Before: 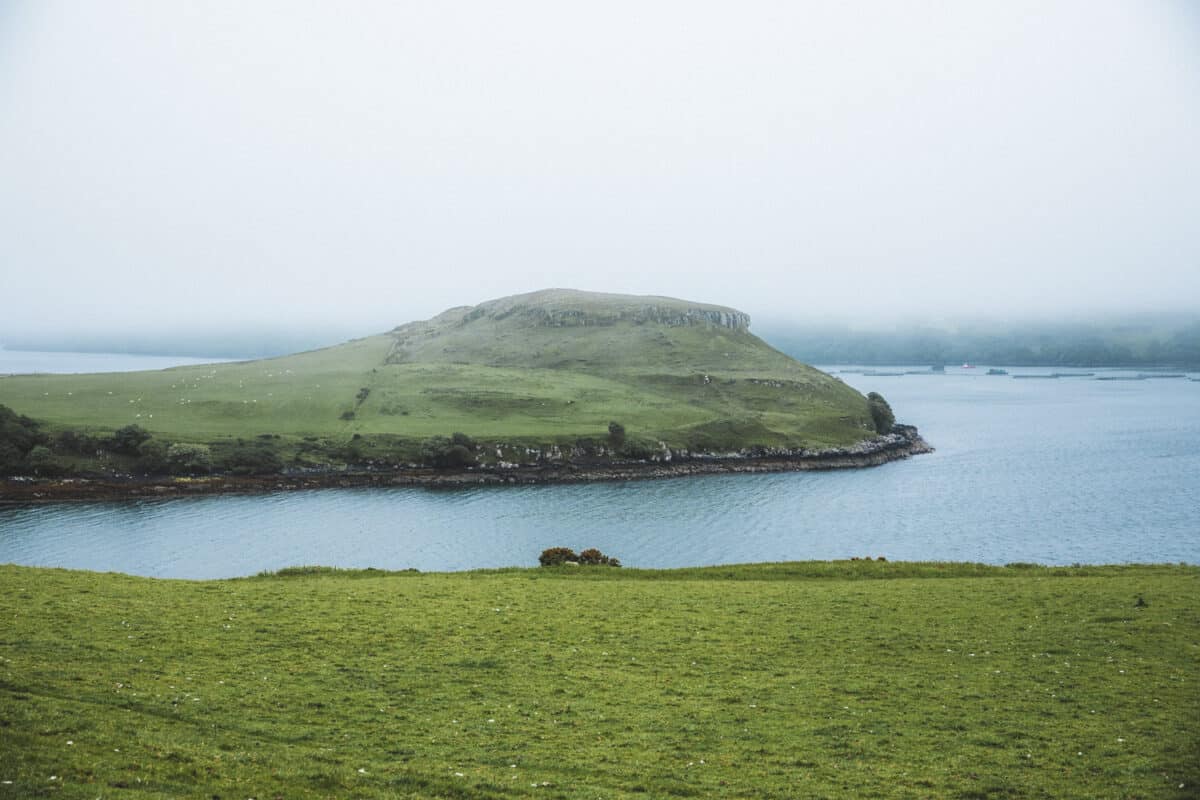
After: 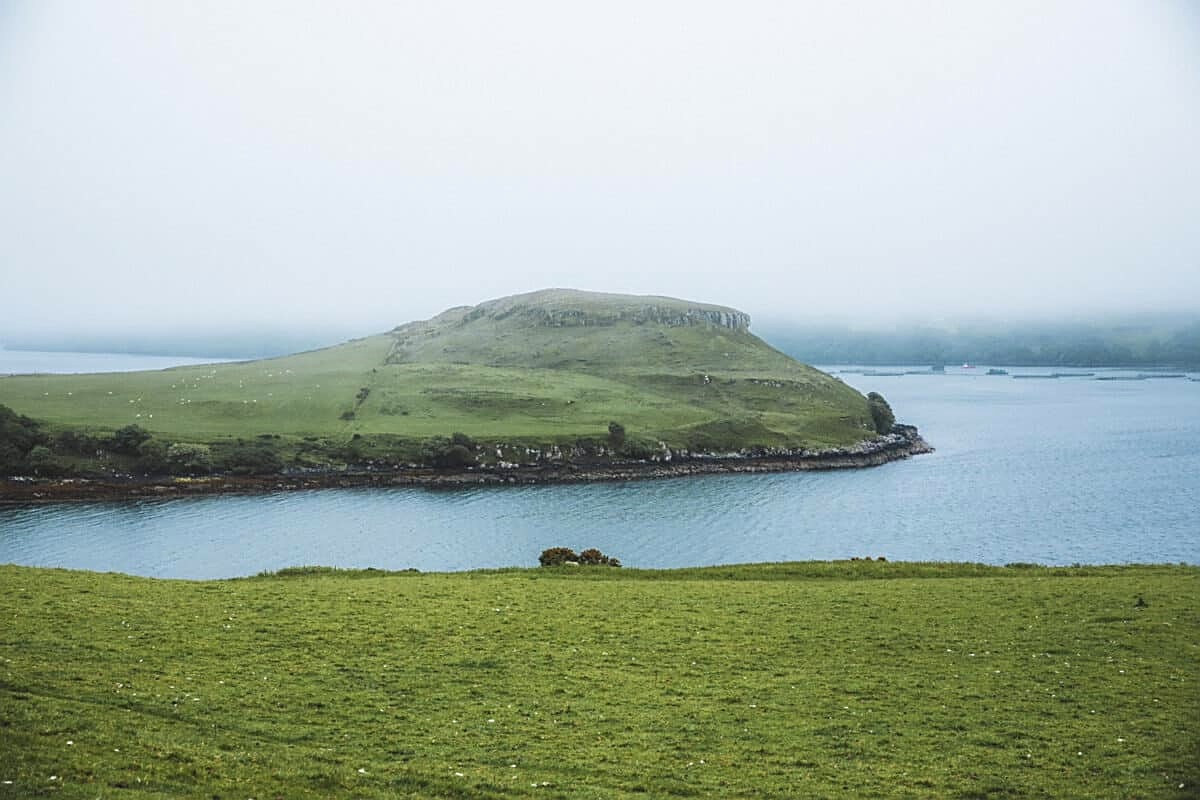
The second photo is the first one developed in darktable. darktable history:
sharpen: on, module defaults
velvia: strength 10%
